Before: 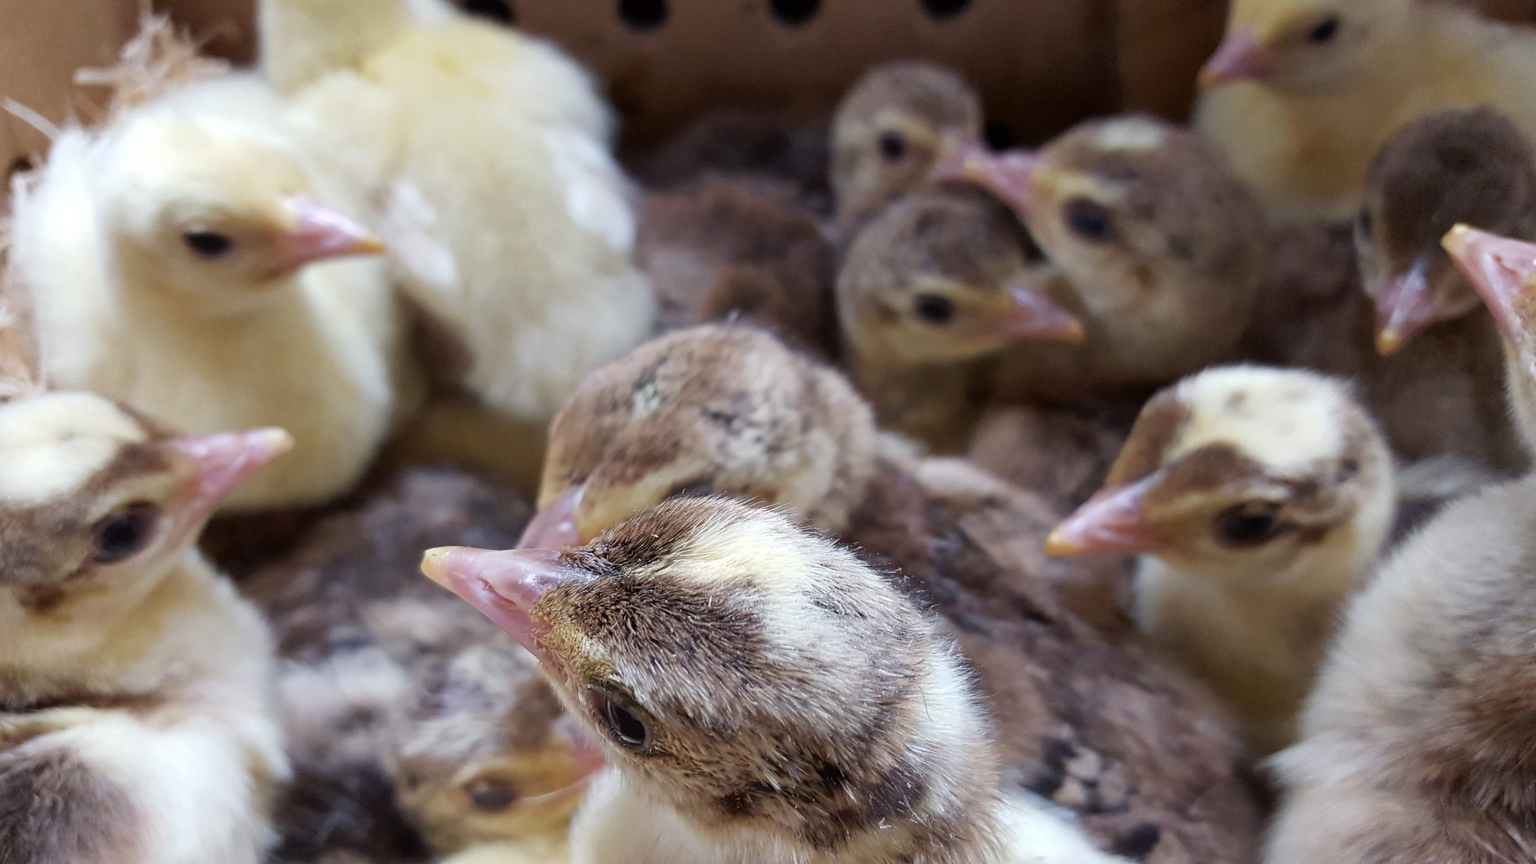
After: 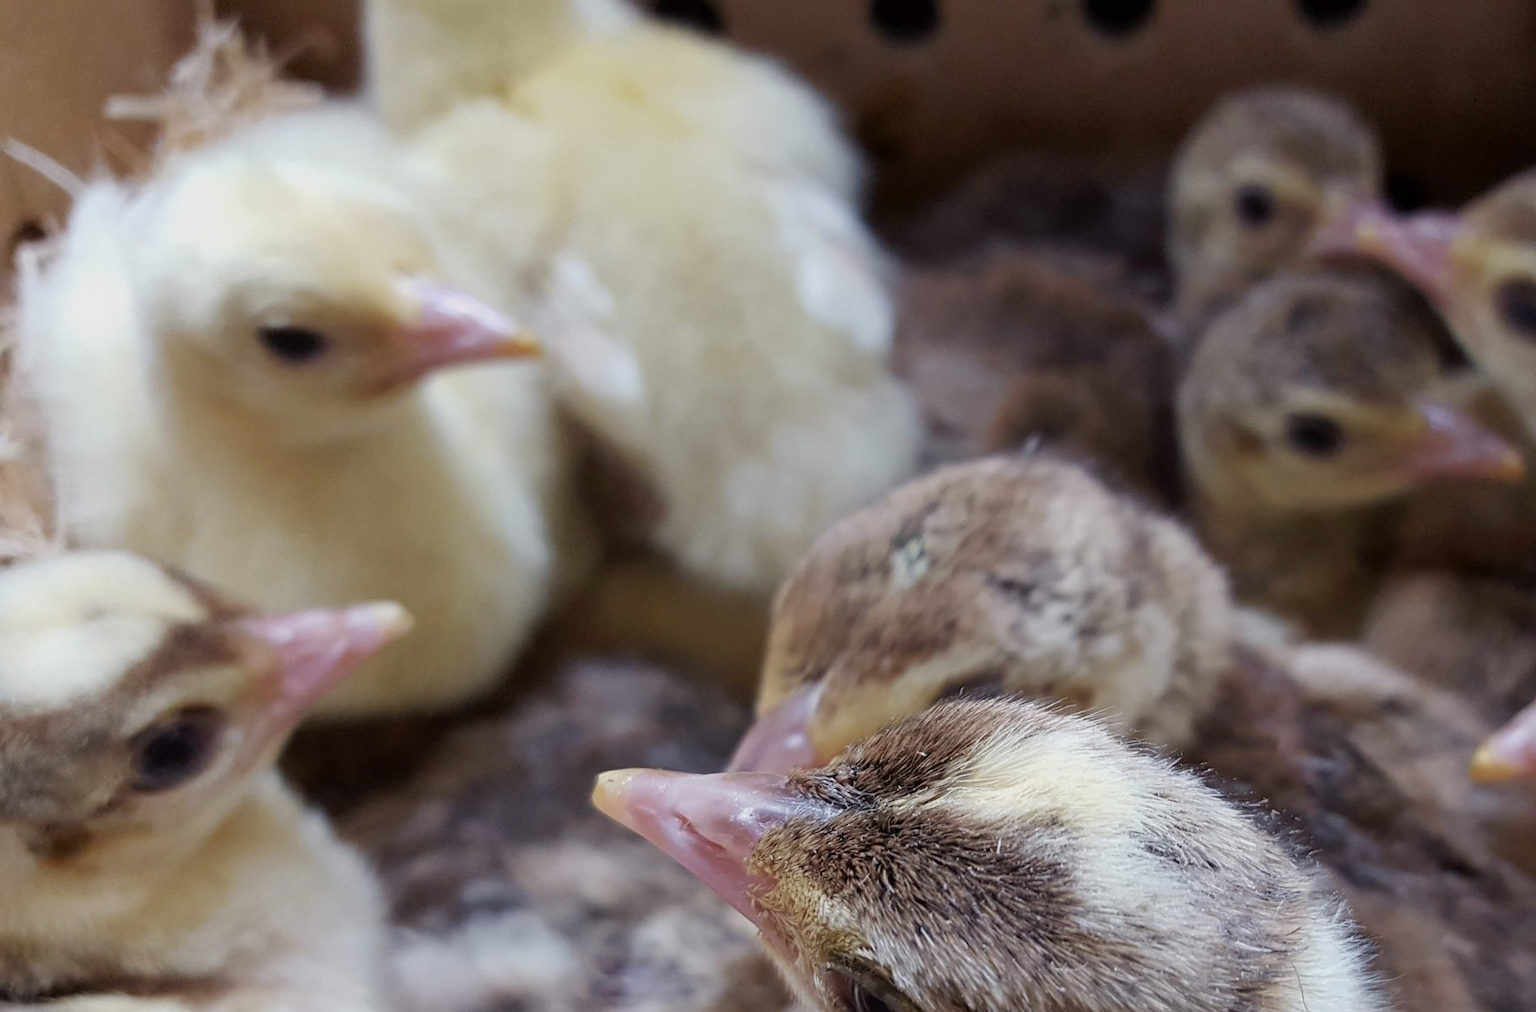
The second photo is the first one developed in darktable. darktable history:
exposure: exposure -0.293 EV, compensate highlight preservation false
crop: right 28.885%, bottom 16.626%
